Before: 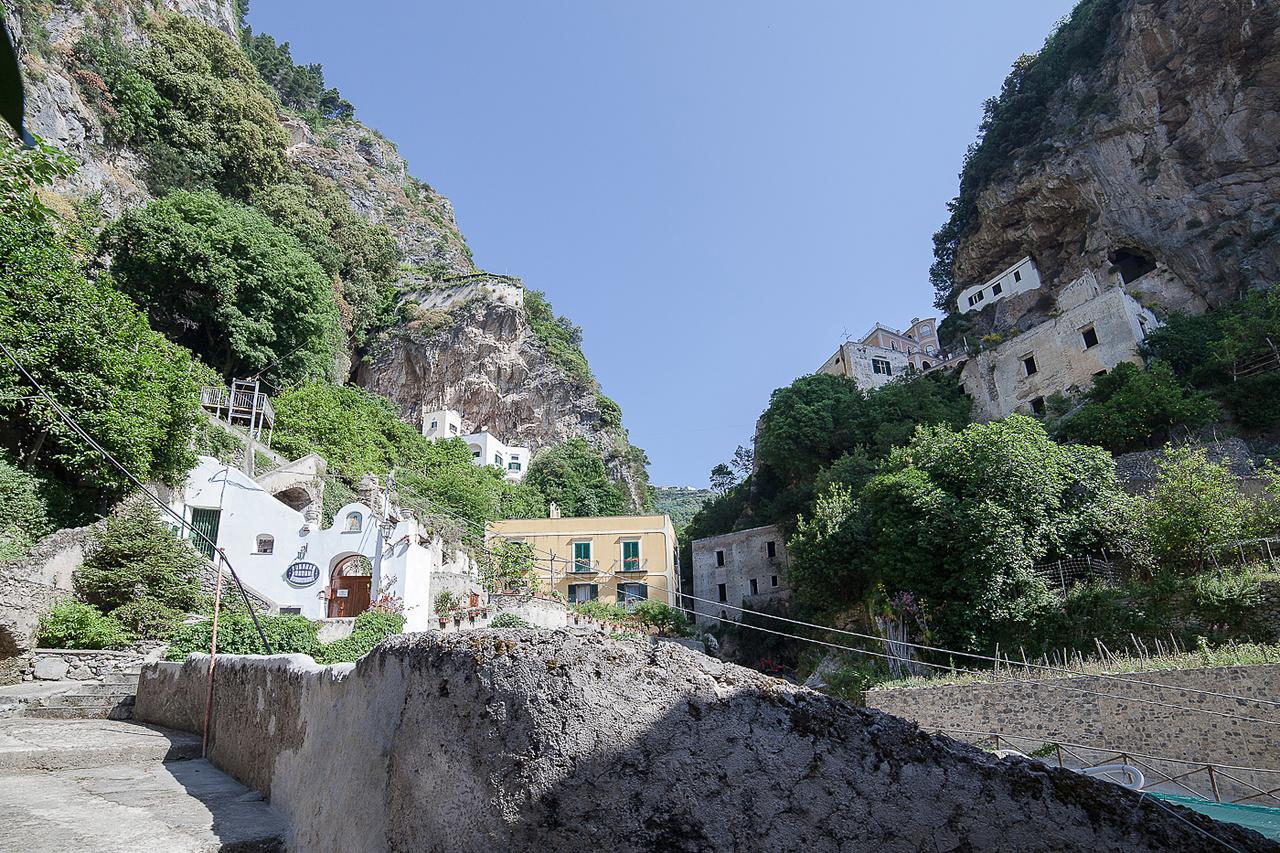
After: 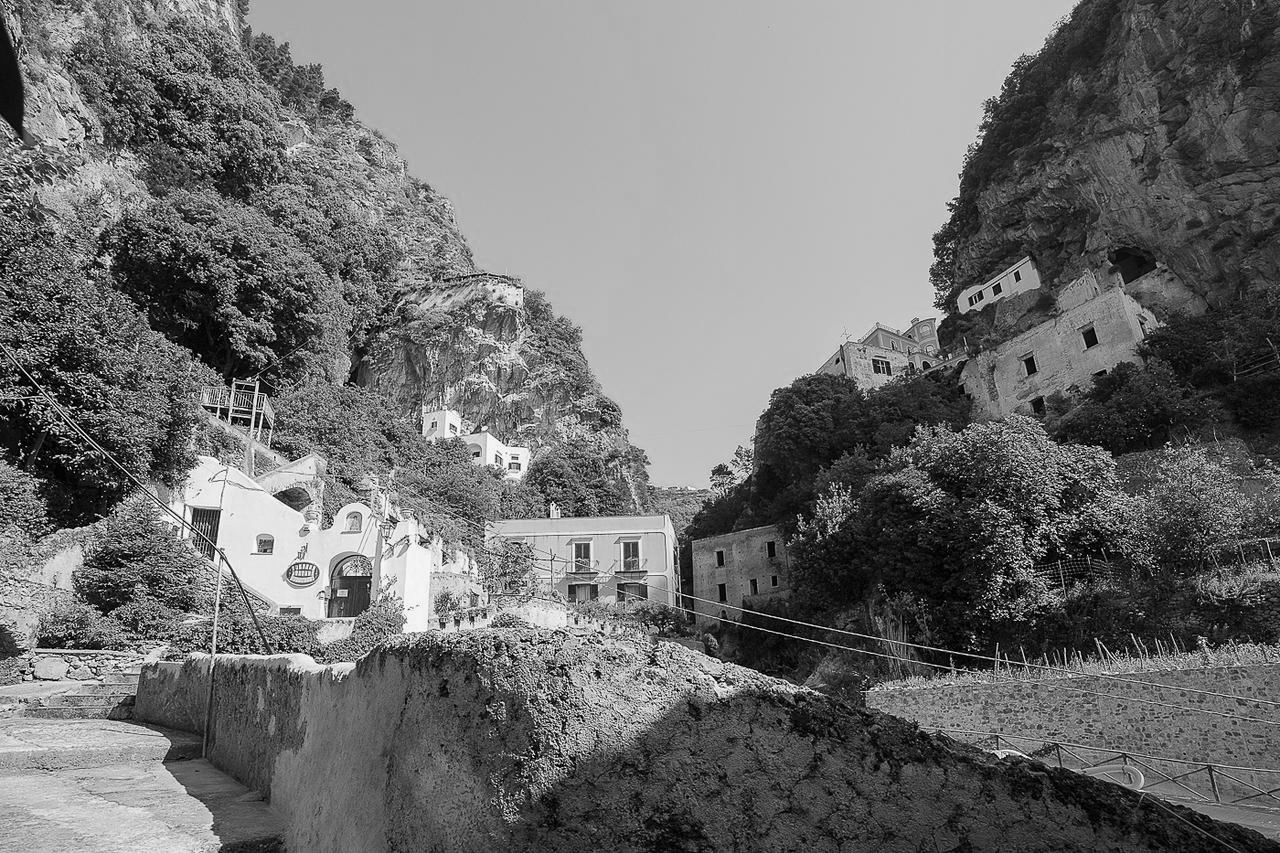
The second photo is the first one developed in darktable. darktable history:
color calibration: output gray [0.21, 0.42, 0.37, 0], illuminant same as pipeline (D50), adaptation XYZ, x 0.345, y 0.358, temperature 5016.99 K
